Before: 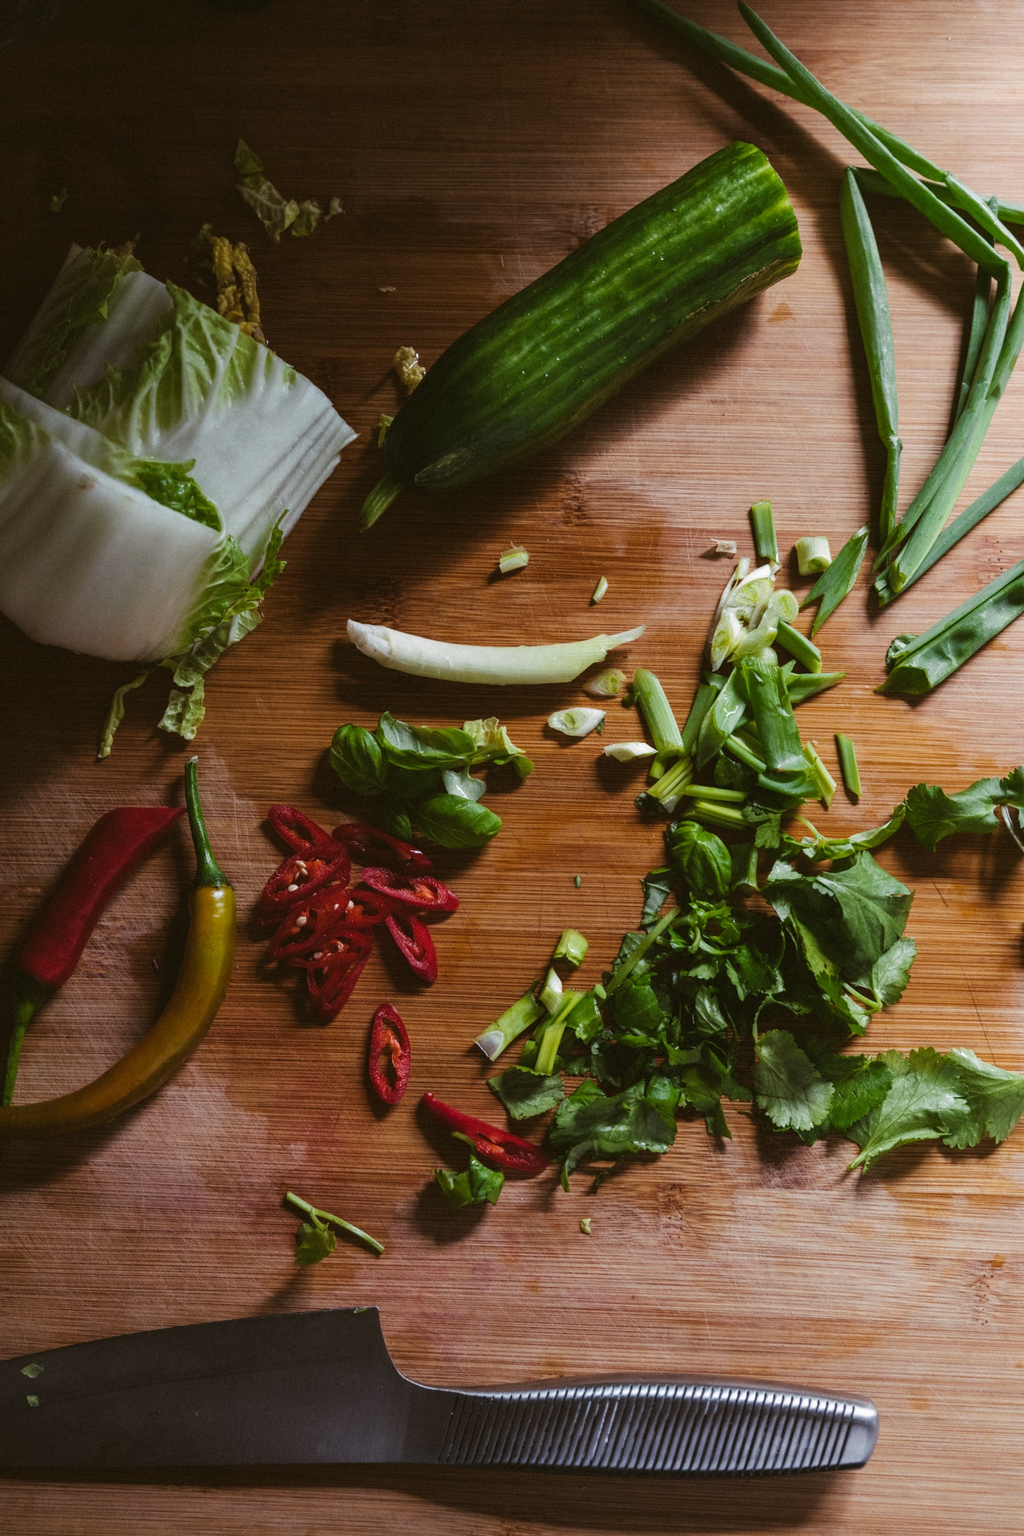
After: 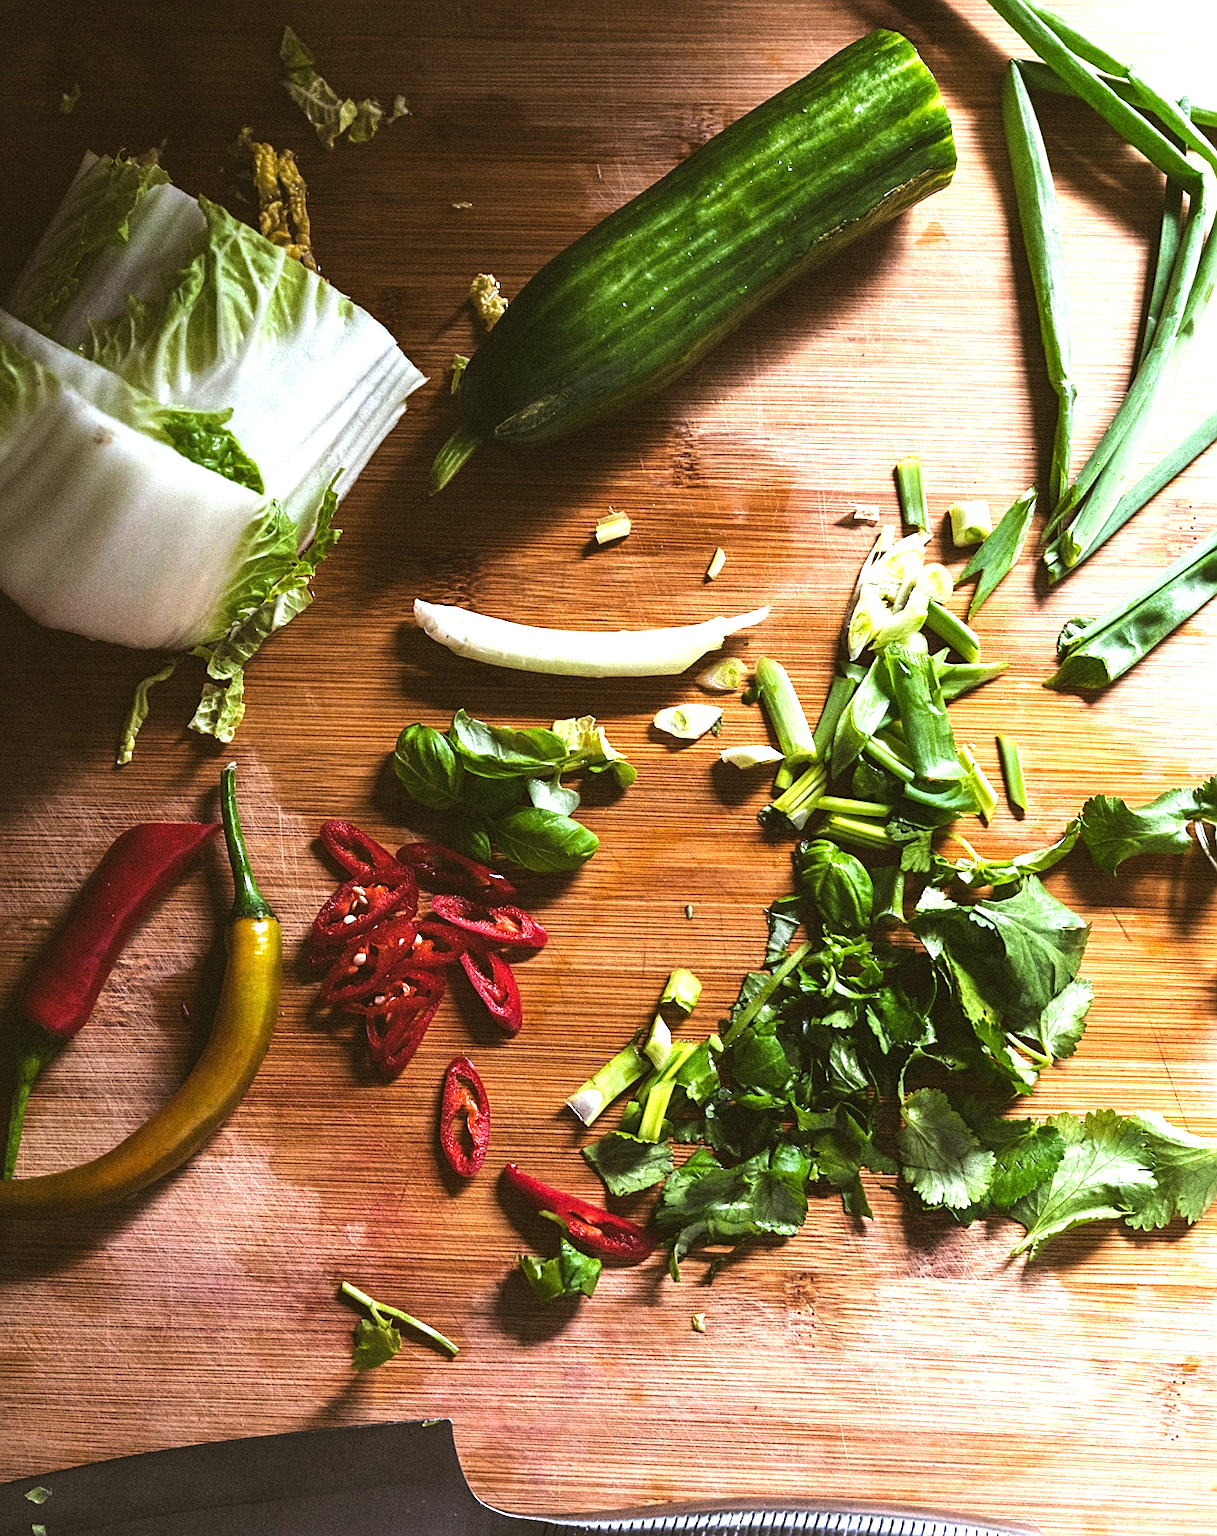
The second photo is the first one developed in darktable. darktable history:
crop: top 7.625%, bottom 8.027%
sharpen: on, module defaults
exposure: black level correction 0, exposure 1.2 EV, compensate exposure bias true, compensate highlight preservation false
tone equalizer: -8 EV -0.417 EV, -7 EV -0.389 EV, -6 EV -0.333 EV, -5 EV -0.222 EV, -3 EV 0.222 EV, -2 EV 0.333 EV, -1 EV 0.389 EV, +0 EV 0.417 EV, edges refinement/feathering 500, mask exposure compensation -1.57 EV, preserve details no
